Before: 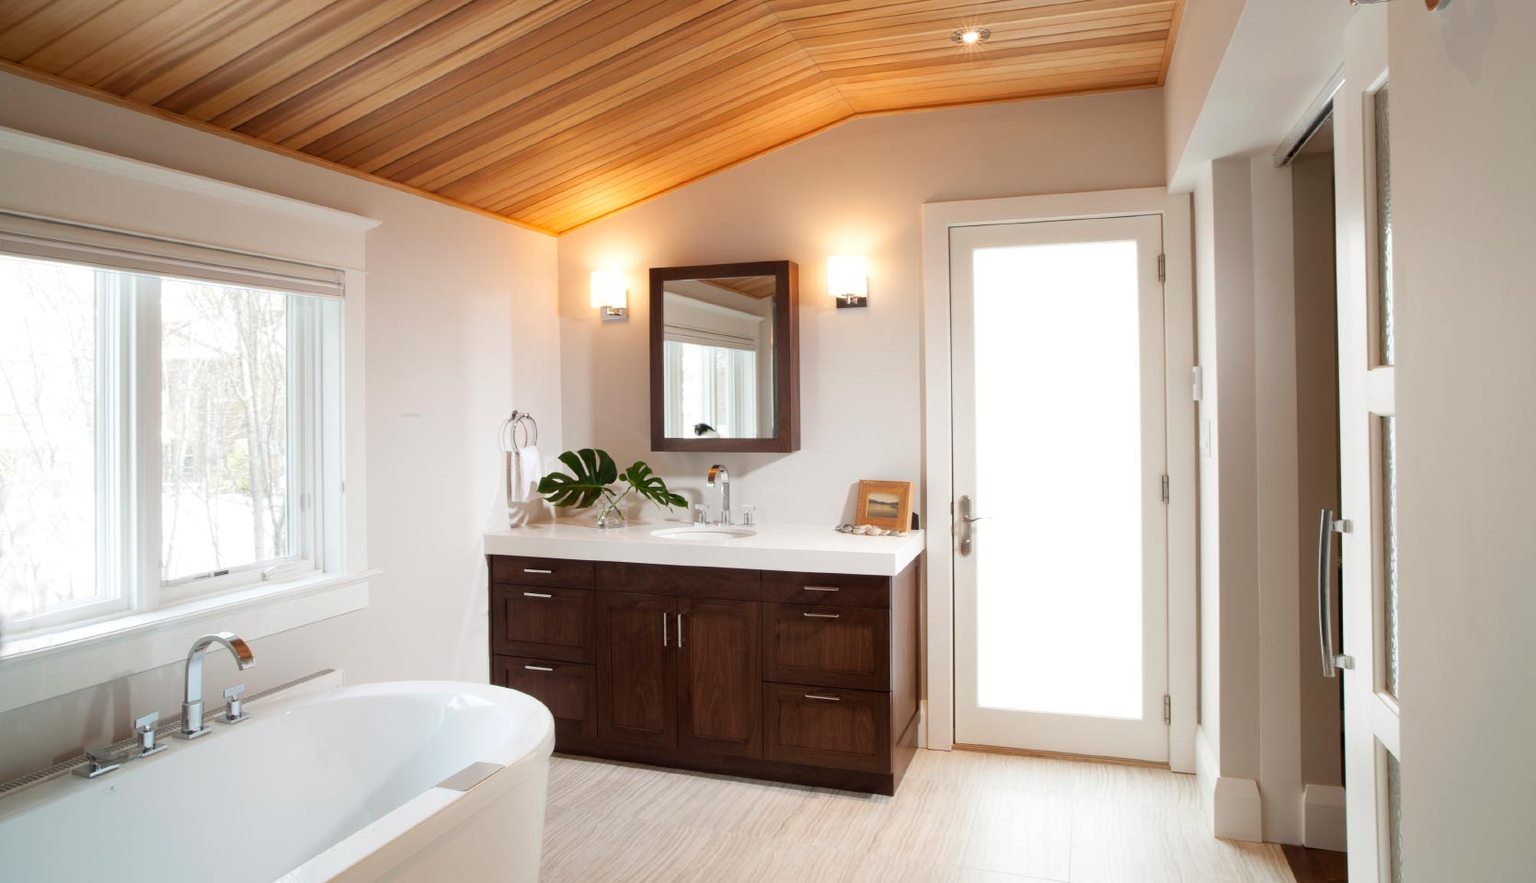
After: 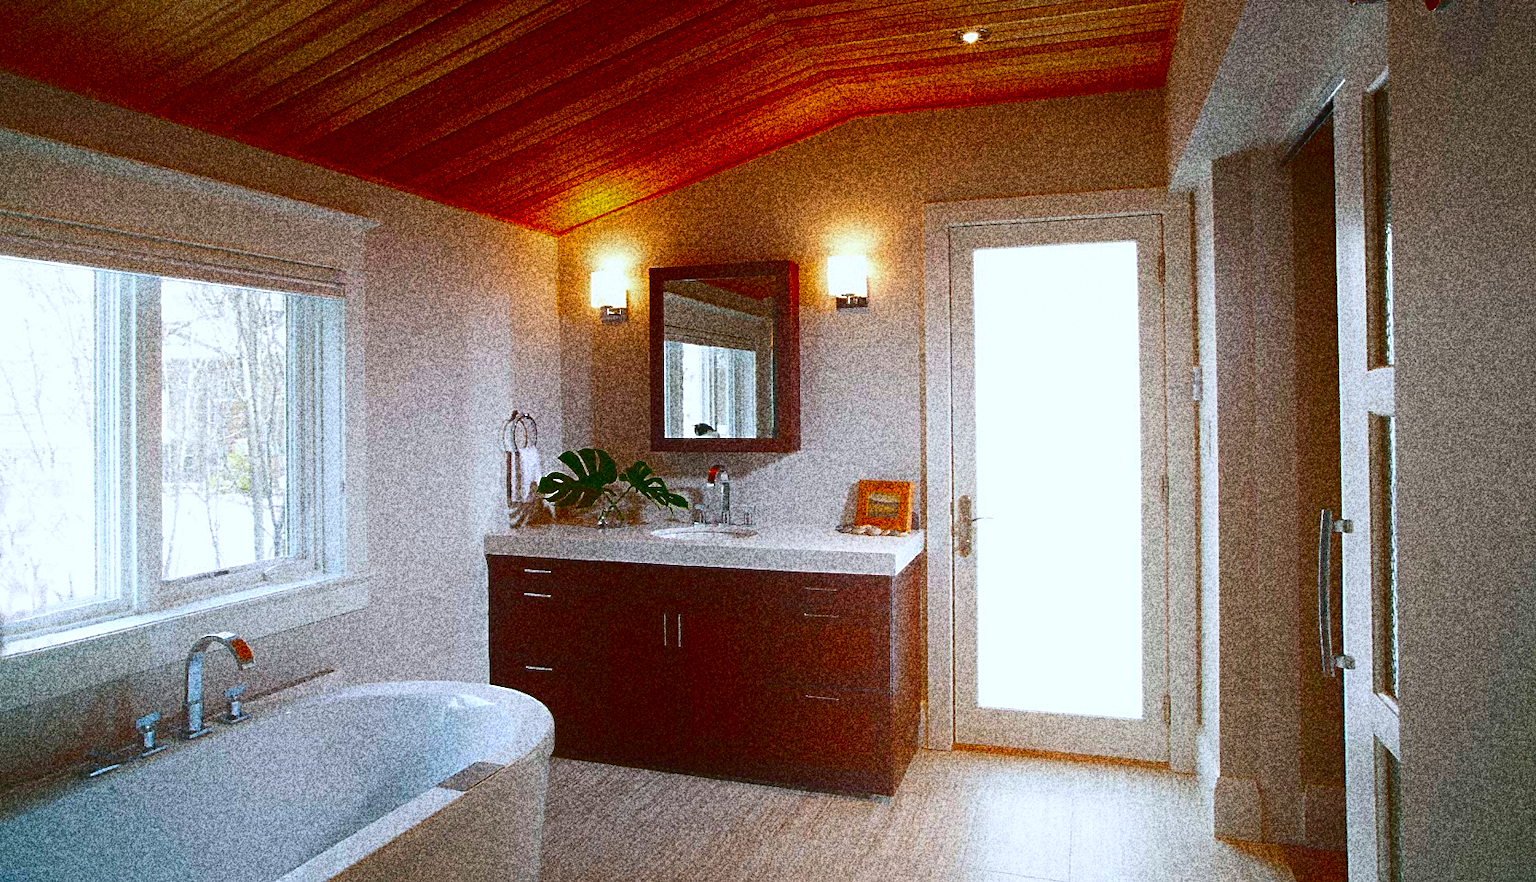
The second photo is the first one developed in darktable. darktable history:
sharpen: on, module defaults
contrast brightness saturation: brightness -1, saturation 1
white balance: red 0.974, blue 1.044
grain: coarseness 30.02 ISO, strength 100%
bloom: size 40%
